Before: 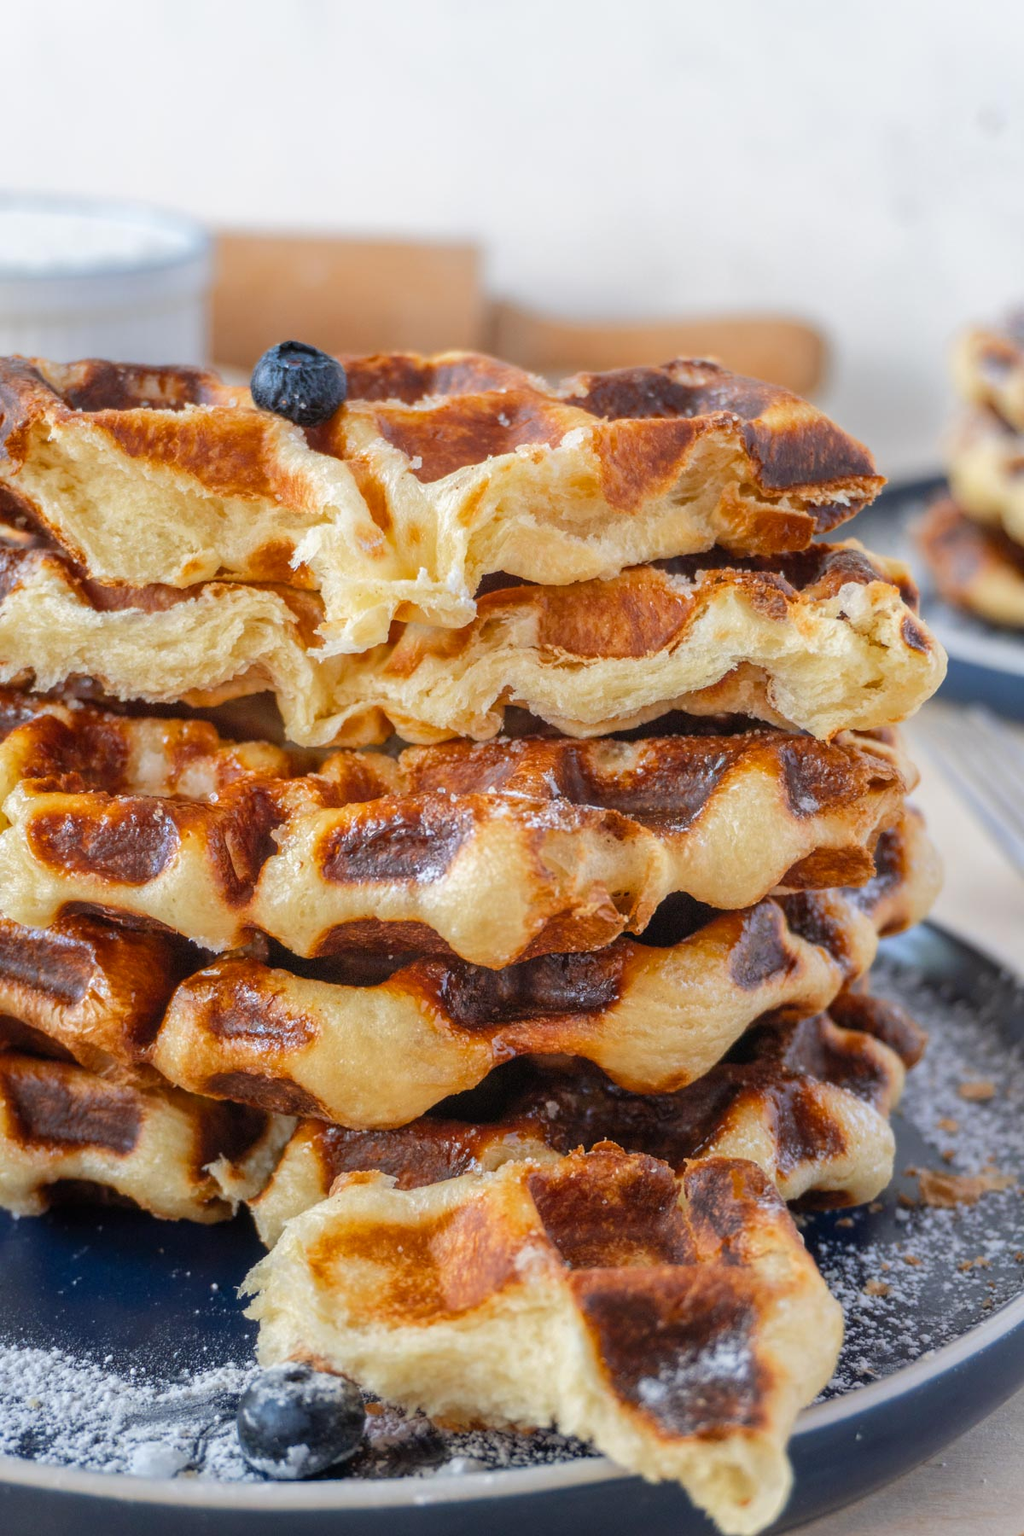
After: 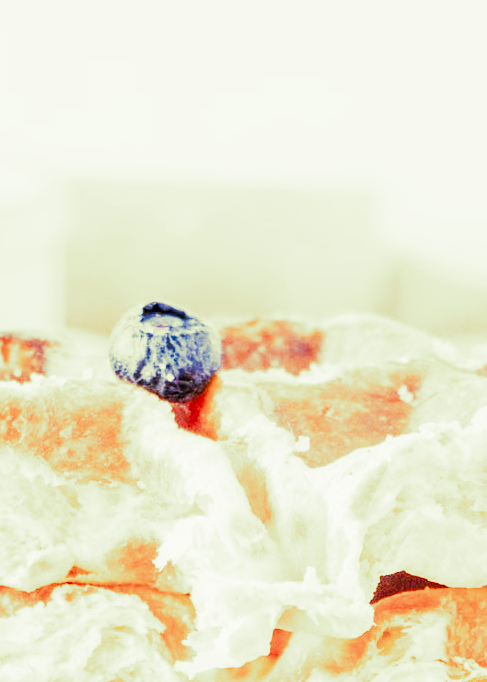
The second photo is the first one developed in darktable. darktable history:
exposure: exposure 2.25 EV, compensate highlight preservation false
tone curve: curves: ch0 [(0, 0) (0.003, 0.001) (0.011, 0.001) (0.025, 0.001) (0.044, 0.001) (0.069, 0.003) (0.1, 0.007) (0.136, 0.013) (0.177, 0.032) (0.224, 0.083) (0.277, 0.157) (0.335, 0.237) (0.399, 0.334) (0.468, 0.446) (0.543, 0.562) (0.623, 0.683) (0.709, 0.801) (0.801, 0.869) (0.898, 0.918) (1, 1)], preserve colors none
crop: left 15.452%, top 5.459%, right 43.956%, bottom 56.62%
split-toning: shadows › hue 290.82°, shadows › saturation 0.34, highlights › saturation 0.38, balance 0, compress 50%
filmic rgb: black relative exposure -6.98 EV, white relative exposure 5.63 EV, hardness 2.86
white balance: red 1.042, blue 1.17
